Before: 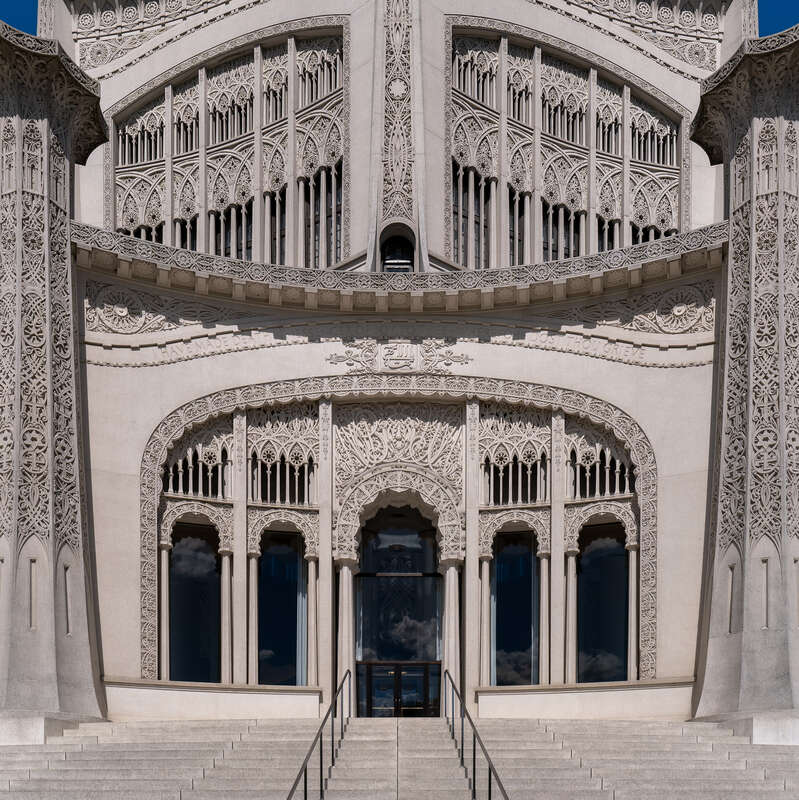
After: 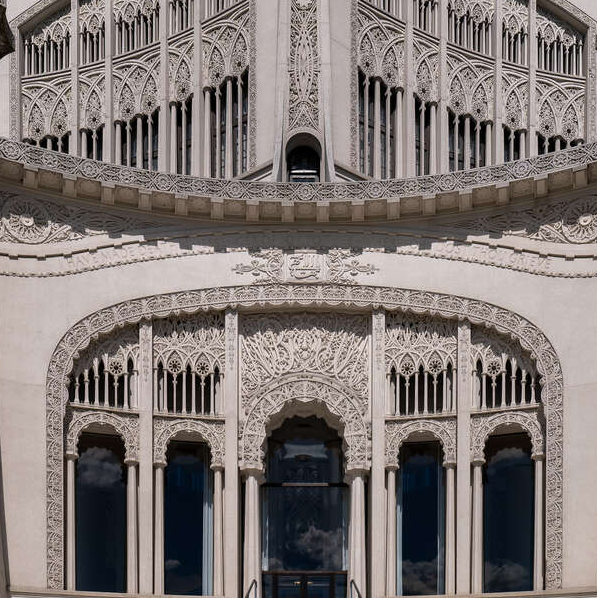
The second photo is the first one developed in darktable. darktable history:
vibrance: vibrance 15%
crop and rotate: left 11.831%, top 11.346%, right 13.429%, bottom 13.899%
